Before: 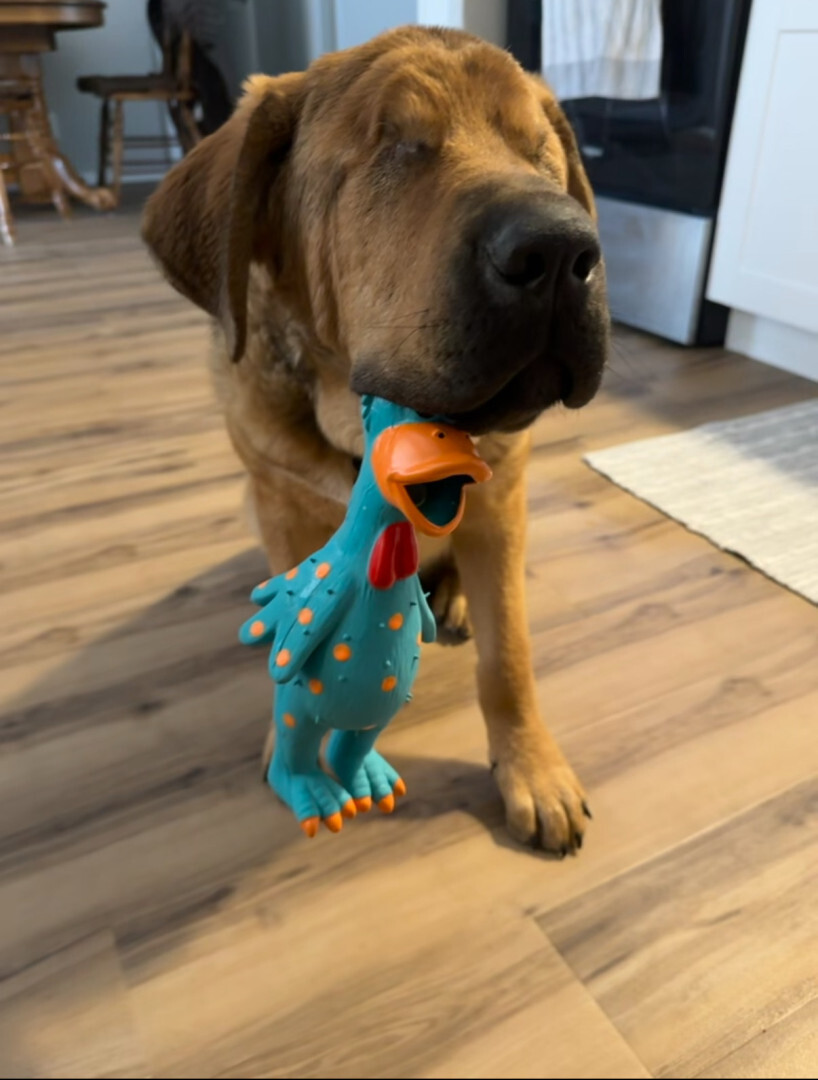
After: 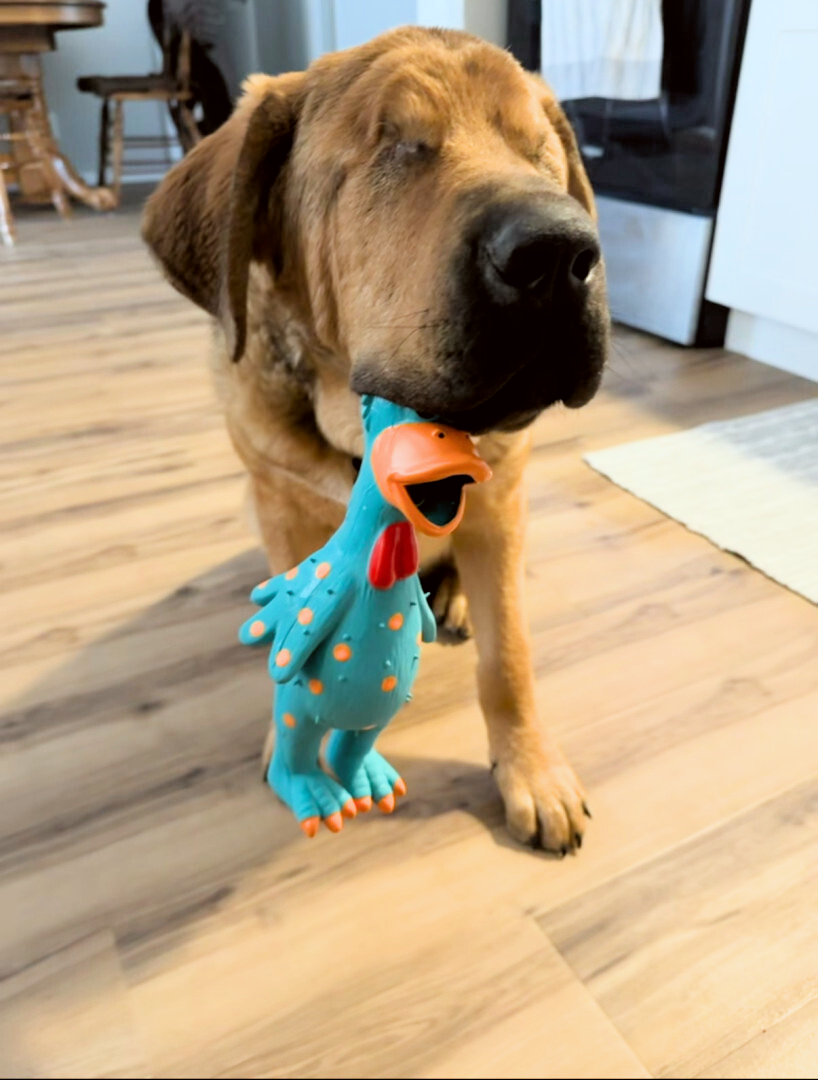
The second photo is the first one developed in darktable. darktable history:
filmic rgb: black relative exposure -7.59 EV, white relative exposure 4.62 EV, target black luminance 0%, hardness 3.57, latitude 50.5%, contrast 1.04, highlights saturation mix 9.8%, shadows ↔ highlights balance -0.173%
exposure: black level correction 0, exposure 1.199 EV, compensate exposure bias true, compensate highlight preservation false
color correction: highlights a* -2.8, highlights b* -2.66, shadows a* 2.09, shadows b* 2.76
